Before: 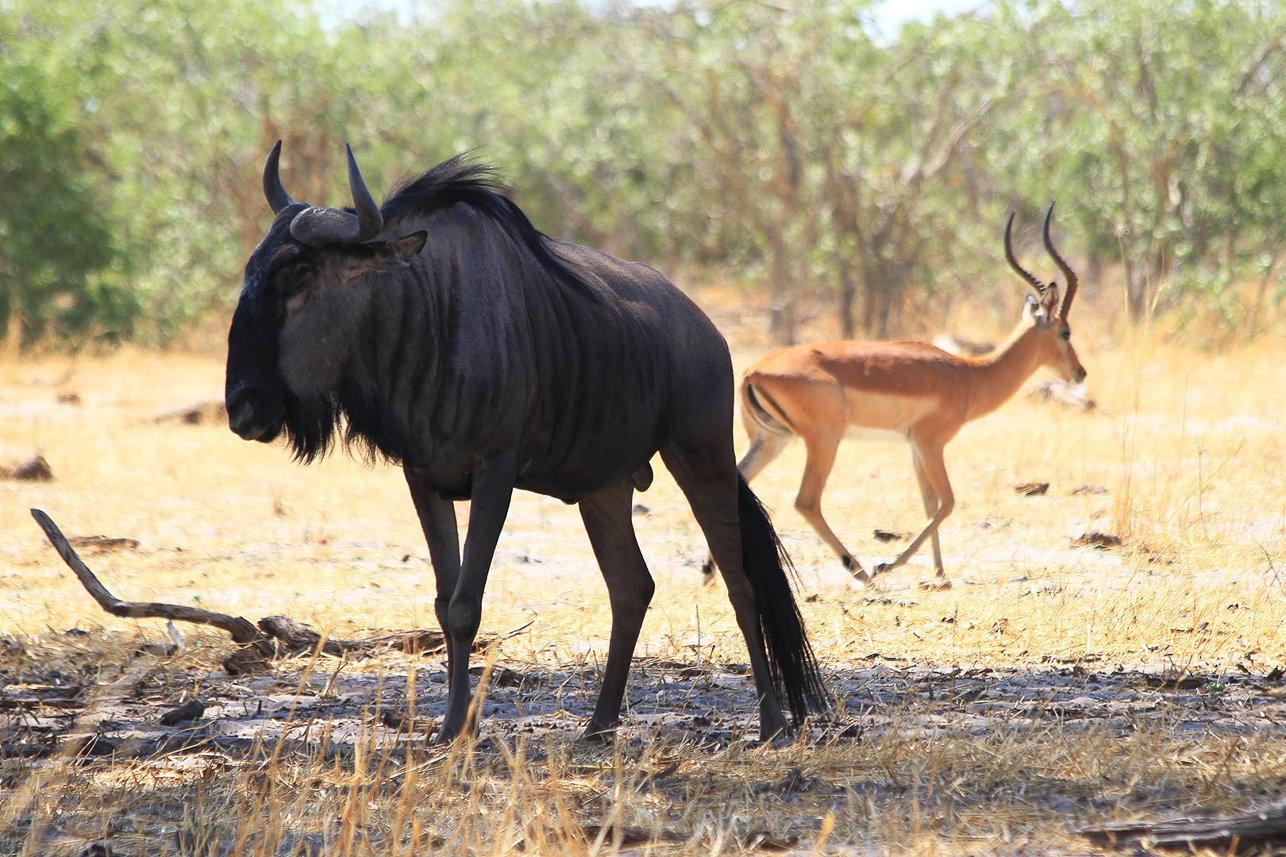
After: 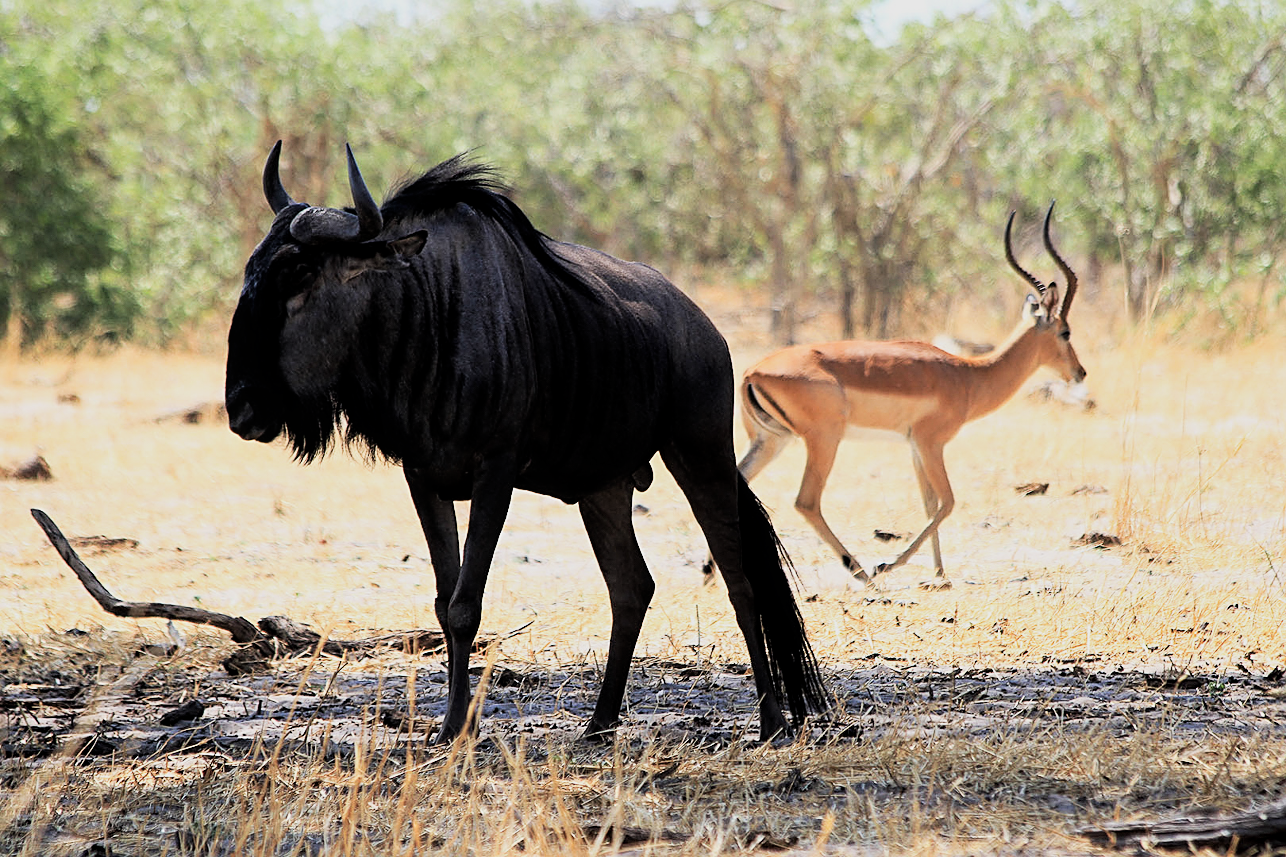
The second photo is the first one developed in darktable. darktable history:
filmic rgb: black relative exposure -5.12 EV, white relative exposure 4 EV, hardness 2.88, contrast 1.3, highlights saturation mix -28.82%
local contrast: highlights 103%, shadows 97%, detail 119%, midtone range 0.2
sharpen: on, module defaults
